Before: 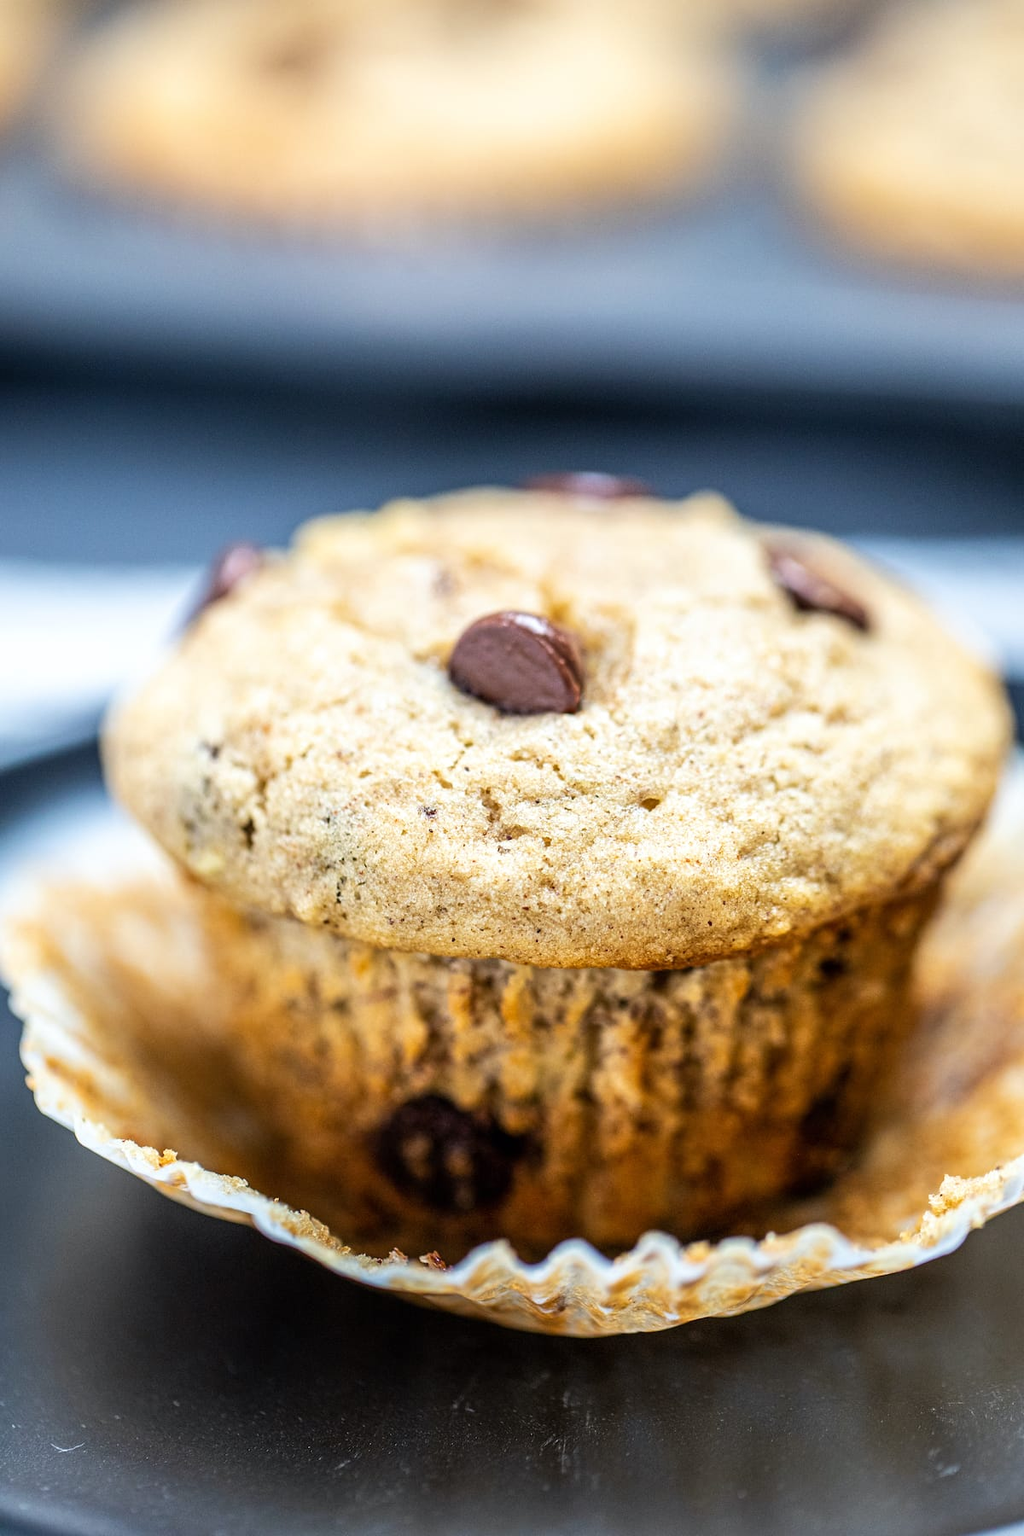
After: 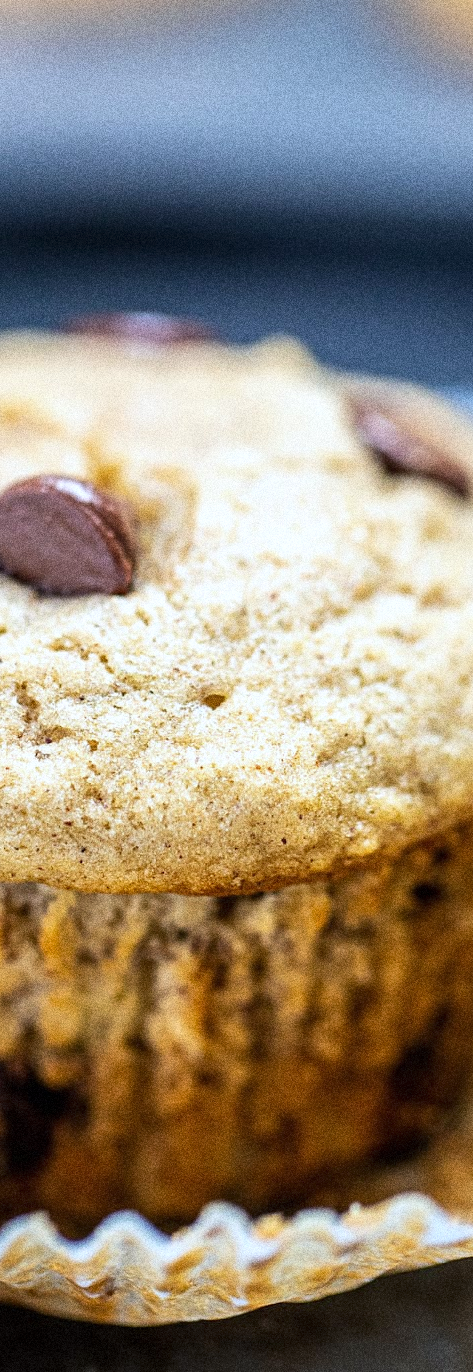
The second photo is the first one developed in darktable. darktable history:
crop: left 45.721%, top 13.393%, right 14.118%, bottom 10.01%
white balance: red 0.967, blue 1.049
grain: coarseness 14.49 ISO, strength 48.04%, mid-tones bias 35%
